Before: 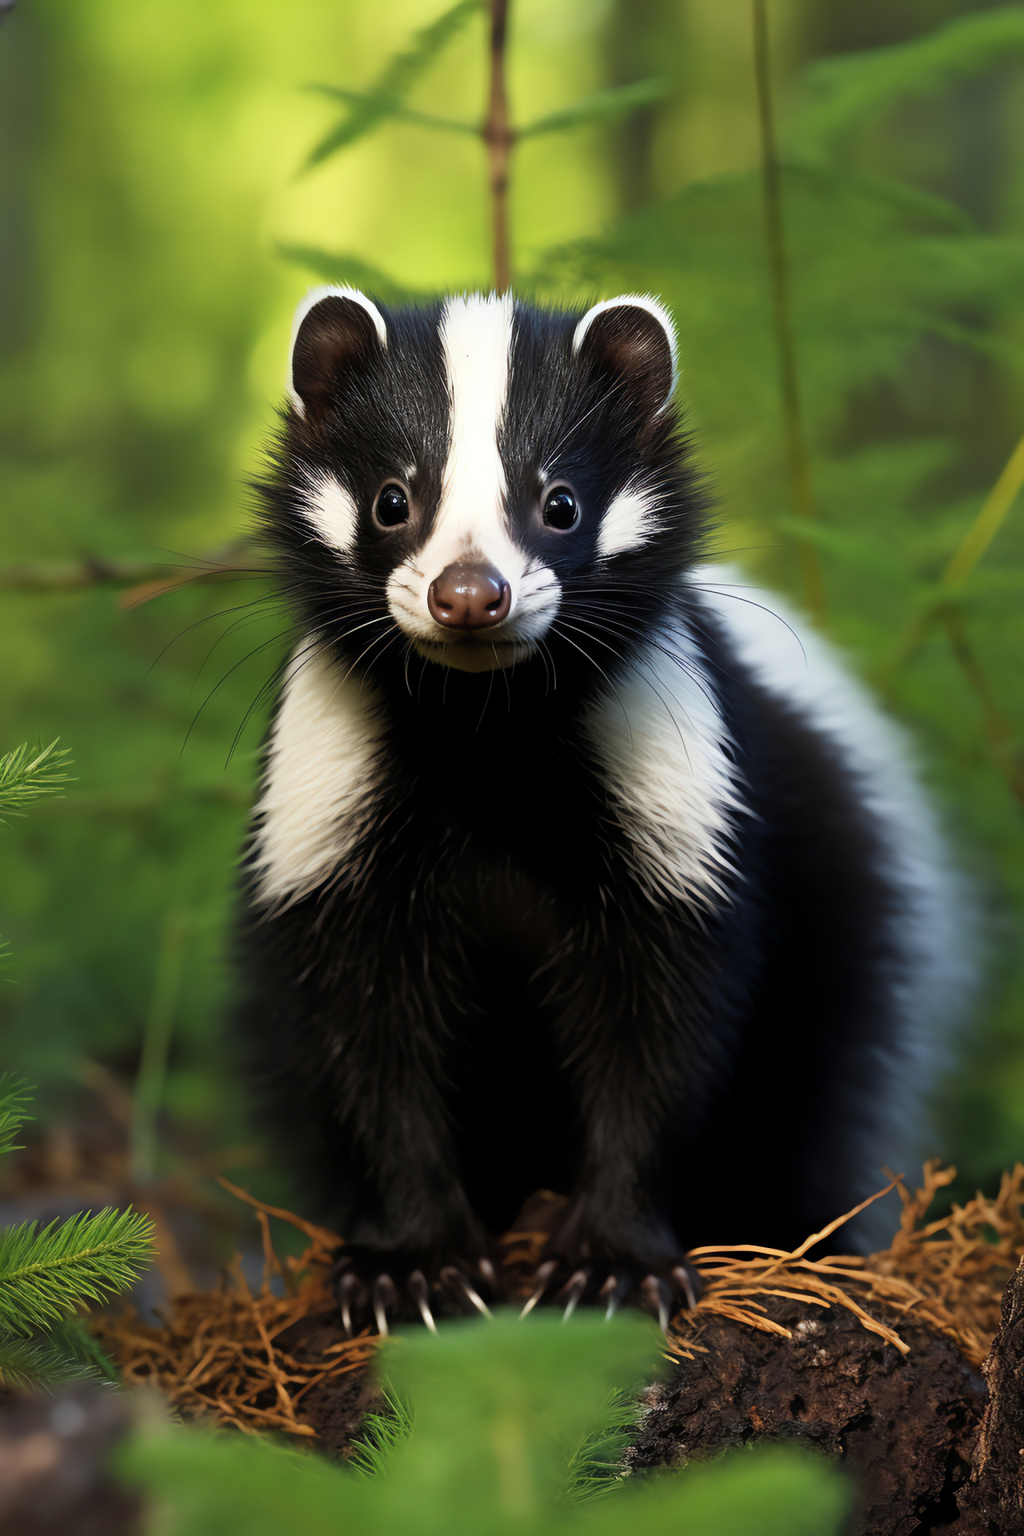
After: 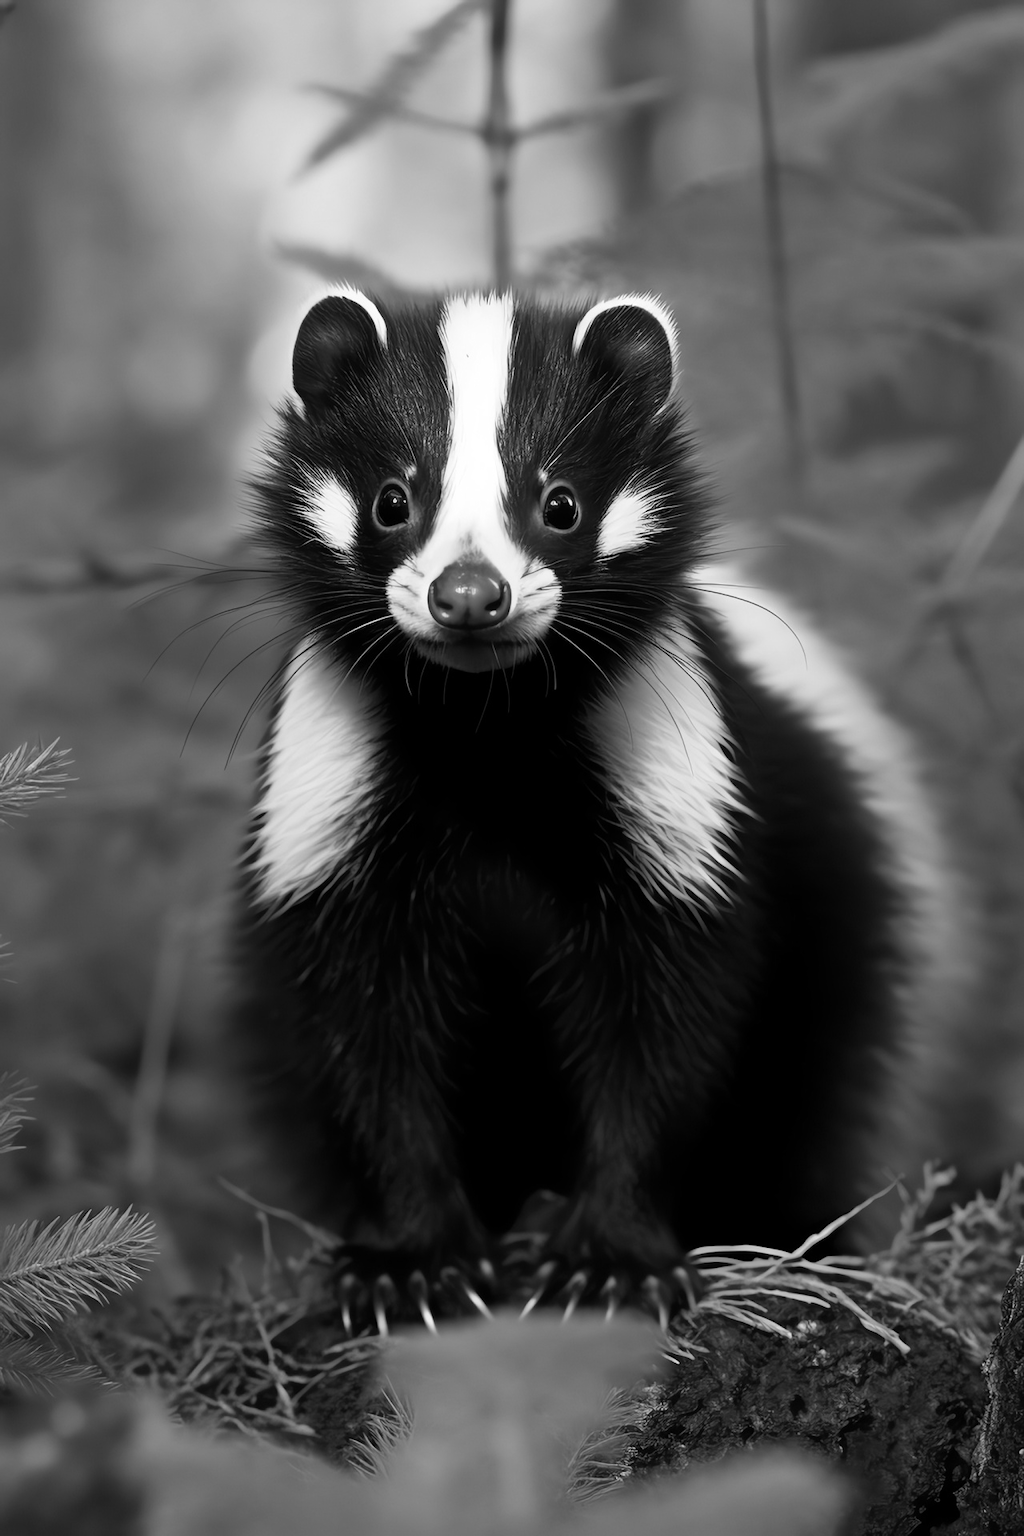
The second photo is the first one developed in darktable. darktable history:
color correction: highlights a* -2.73, highlights b* -2.09, shadows a* 2.41, shadows b* 2.73
monochrome: on, module defaults
